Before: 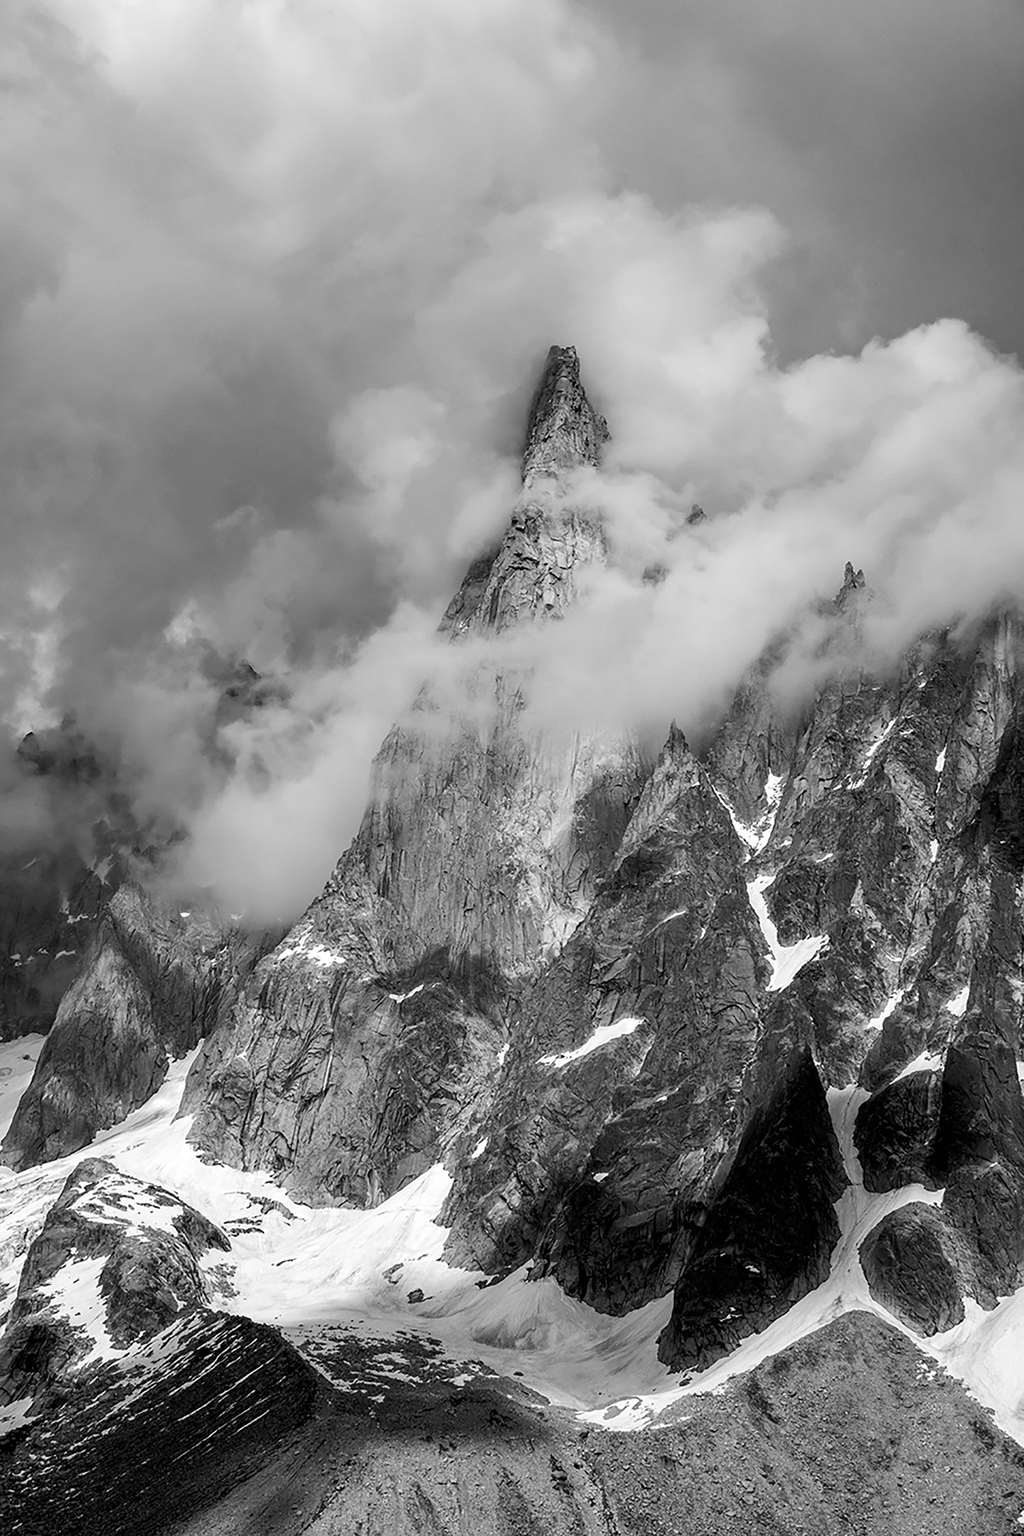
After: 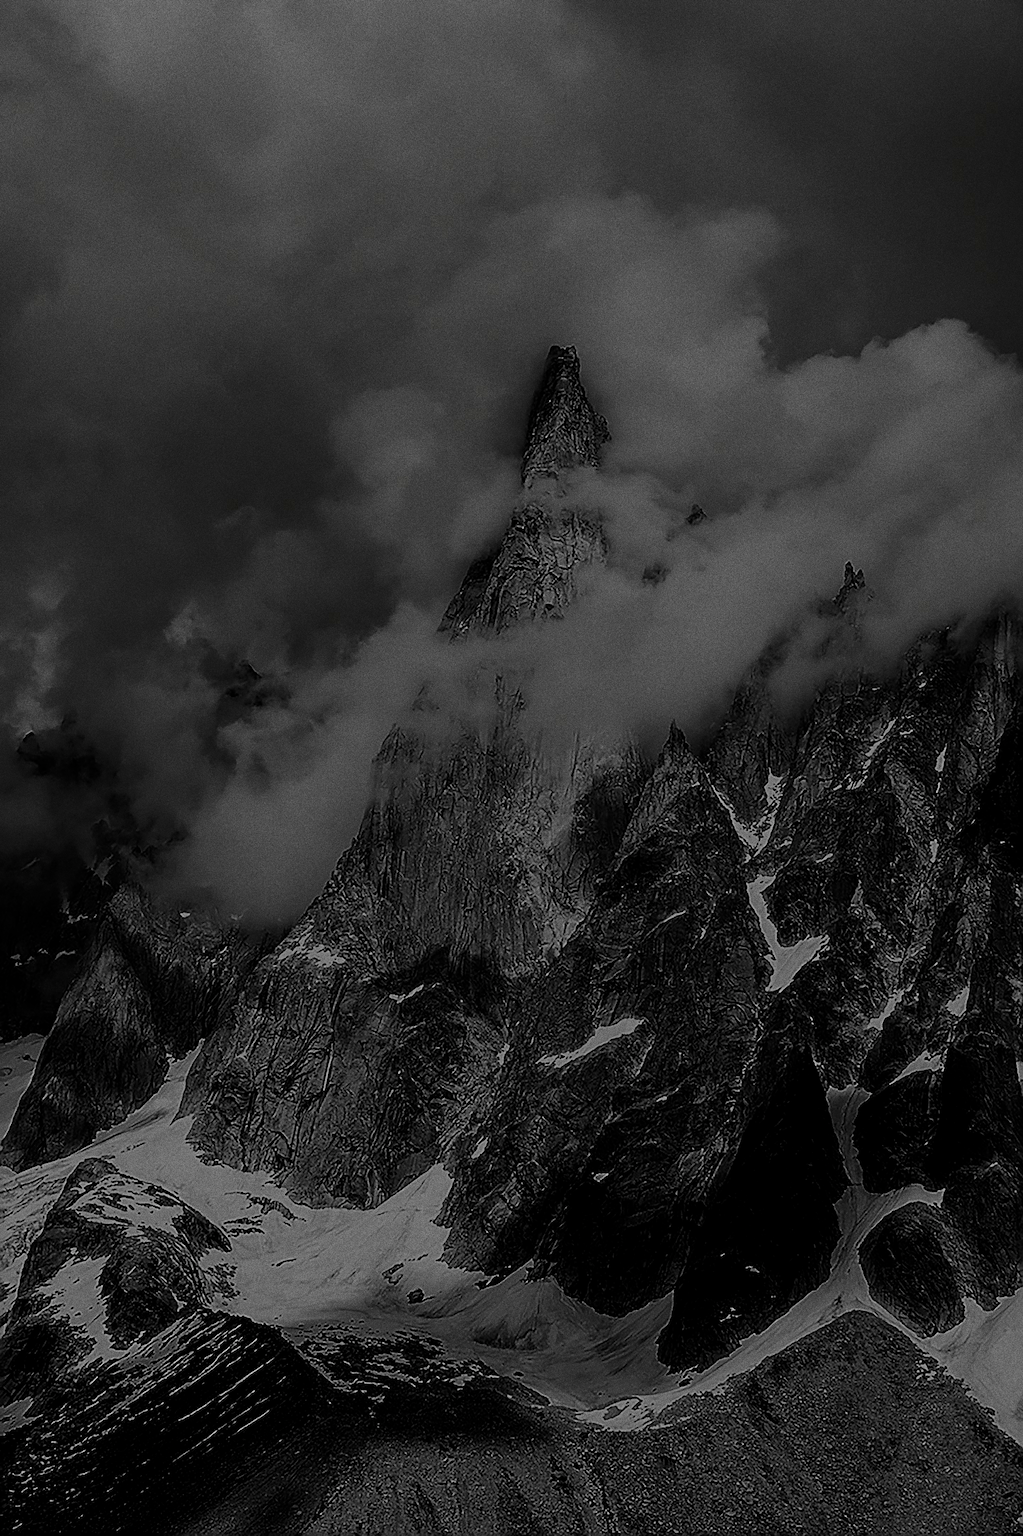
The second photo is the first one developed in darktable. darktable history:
grain: coarseness 0.09 ISO, strength 40%
rotate and perspective: crop left 0, crop top 0
filmic rgb: black relative exposure -6.82 EV, white relative exposure 5.89 EV, hardness 2.71
sharpen: radius 1.685, amount 1.294
color balance rgb: perceptual saturation grading › global saturation -0.31%, global vibrance -8%, contrast -13%, saturation formula JzAzBz (2021)
contrast brightness saturation: brightness -1, saturation 1
